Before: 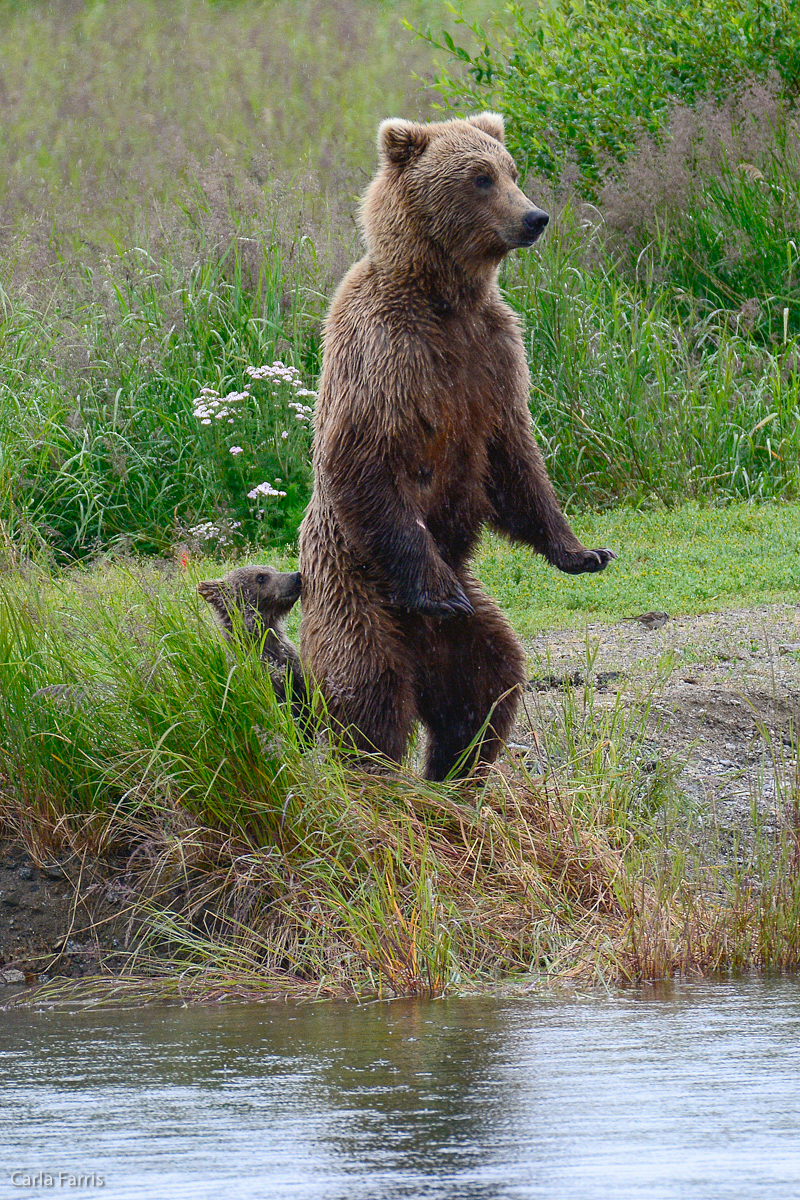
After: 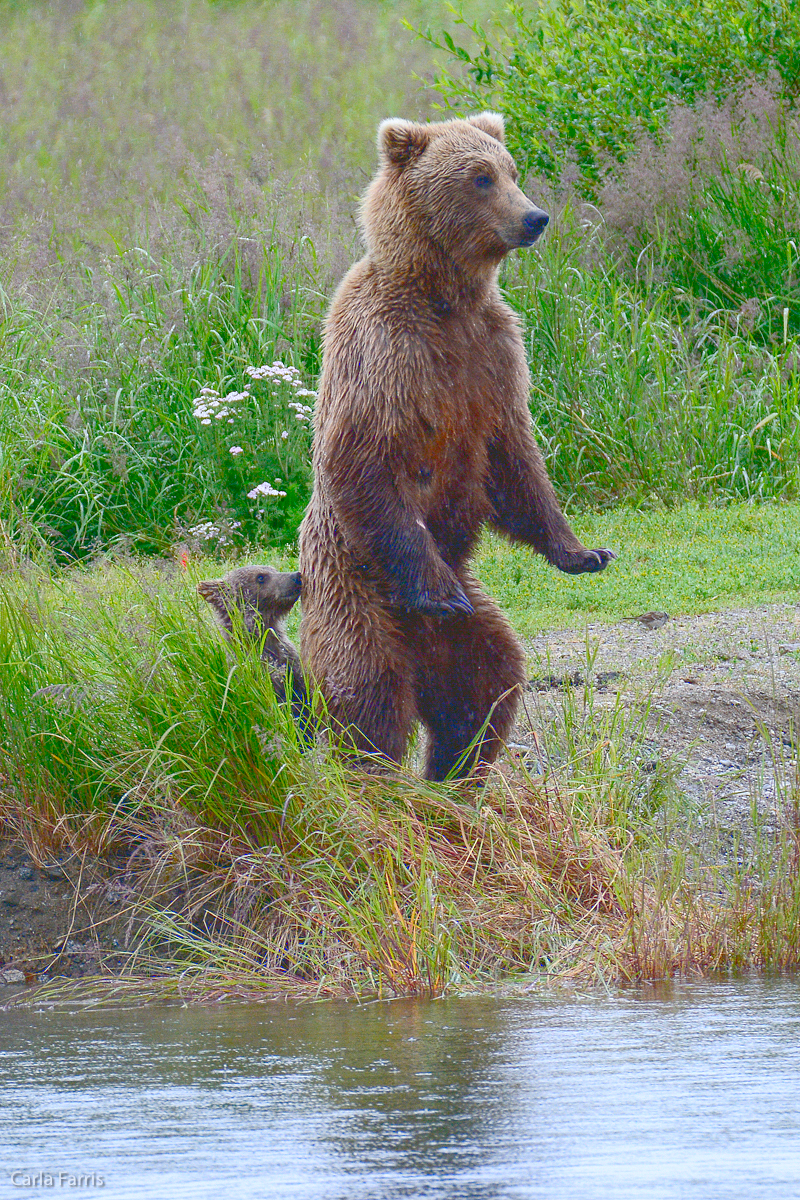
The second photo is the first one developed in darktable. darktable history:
white balance: red 0.976, blue 1.04
tone curve: curves: ch0 [(0, 0.137) (1, 1)], color space Lab, linked channels, preserve colors none
